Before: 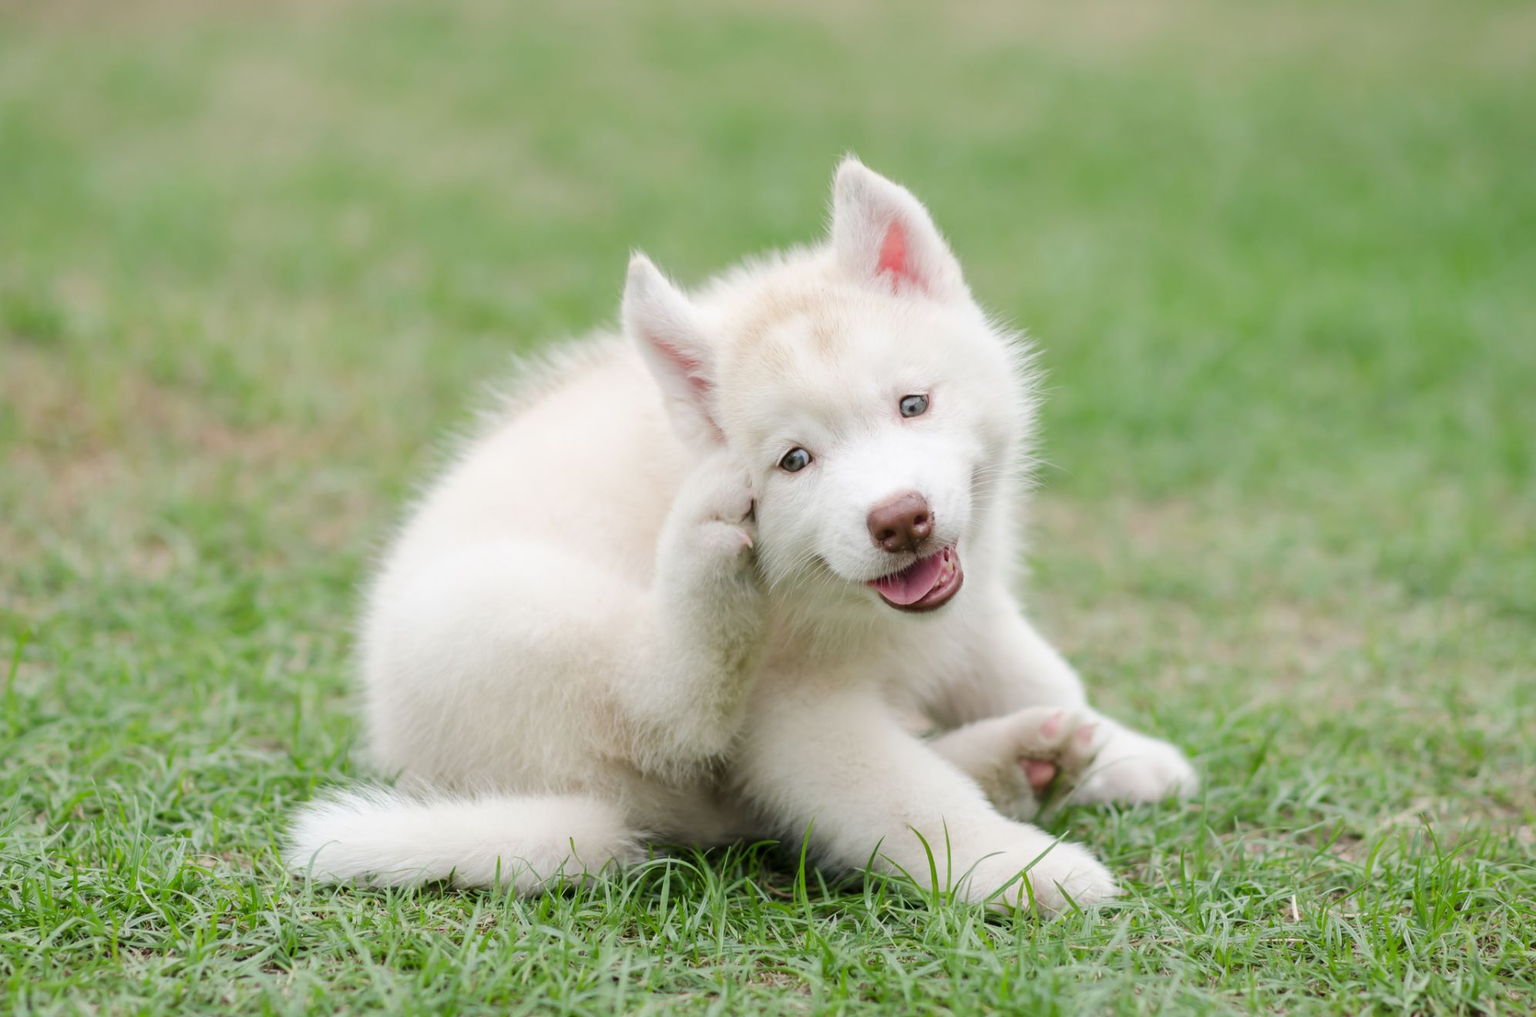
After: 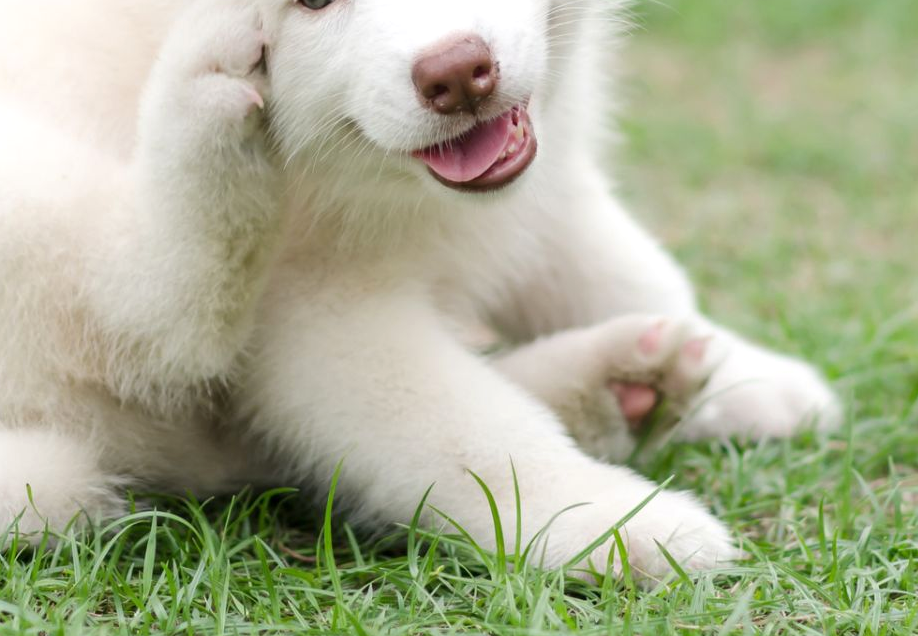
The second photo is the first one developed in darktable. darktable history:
exposure: exposure 0.2 EV, compensate highlight preservation false
crop: left 35.784%, top 45.733%, right 18.127%, bottom 6.034%
